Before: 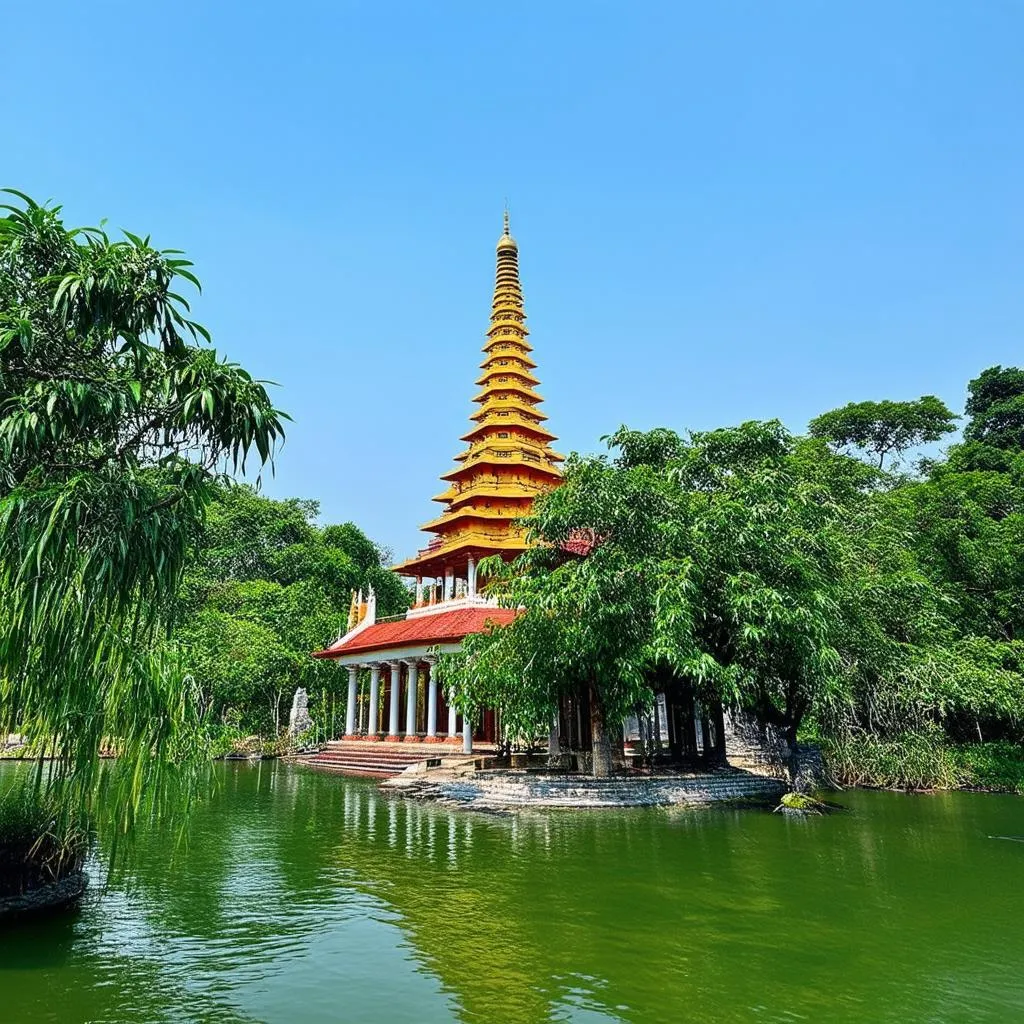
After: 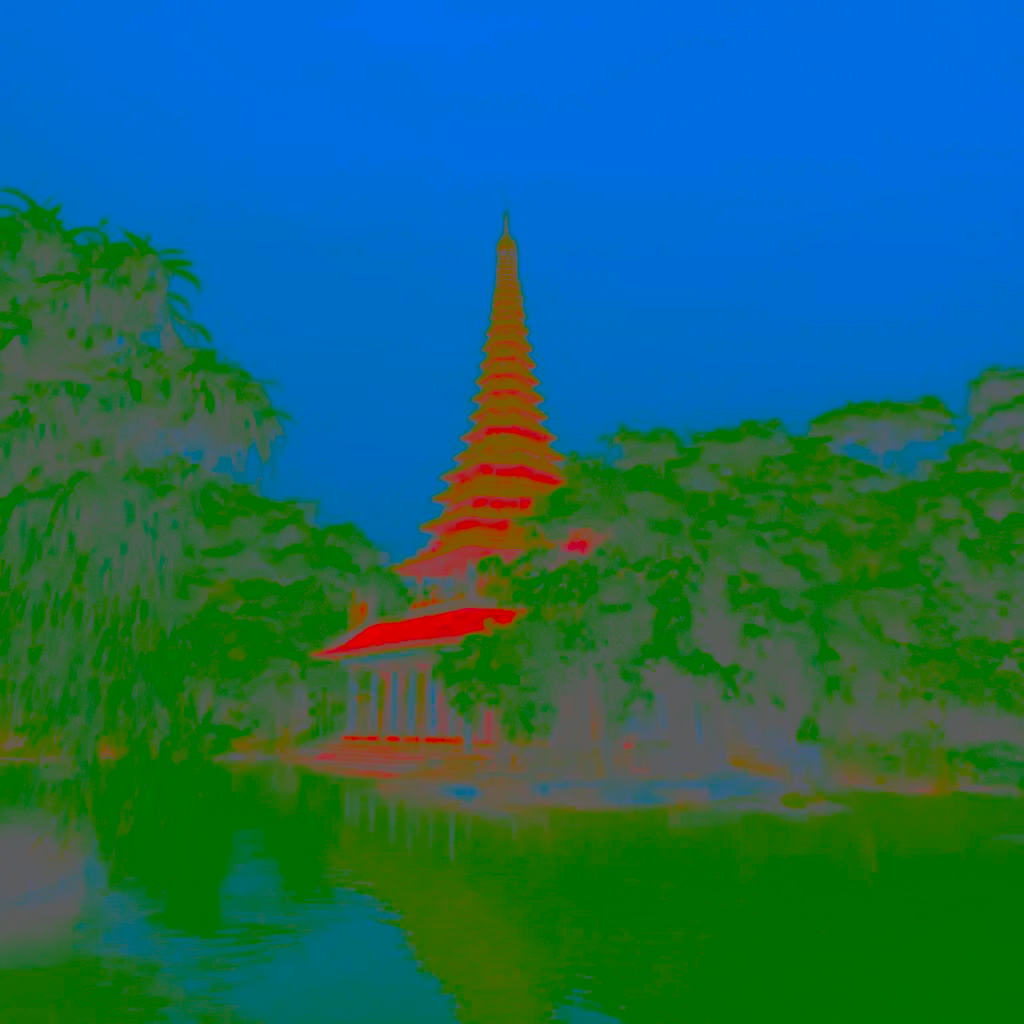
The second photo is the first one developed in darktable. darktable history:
tone equalizer: -8 EV -0.417 EV, -7 EV -0.389 EV, -6 EV -0.333 EV, -5 EV -0.222 EV, -3 EV 0.222 EV, -2 EV 0.333 EV, -1 EV 0.389 EV, +0 EV 0.417 EV, edges refinement/feathering 500, mask exposure compensation -1.57 EV, preserve details no
contrast brightness saturation: contrast -0.99, brightness -0.17, saturation 0.75
